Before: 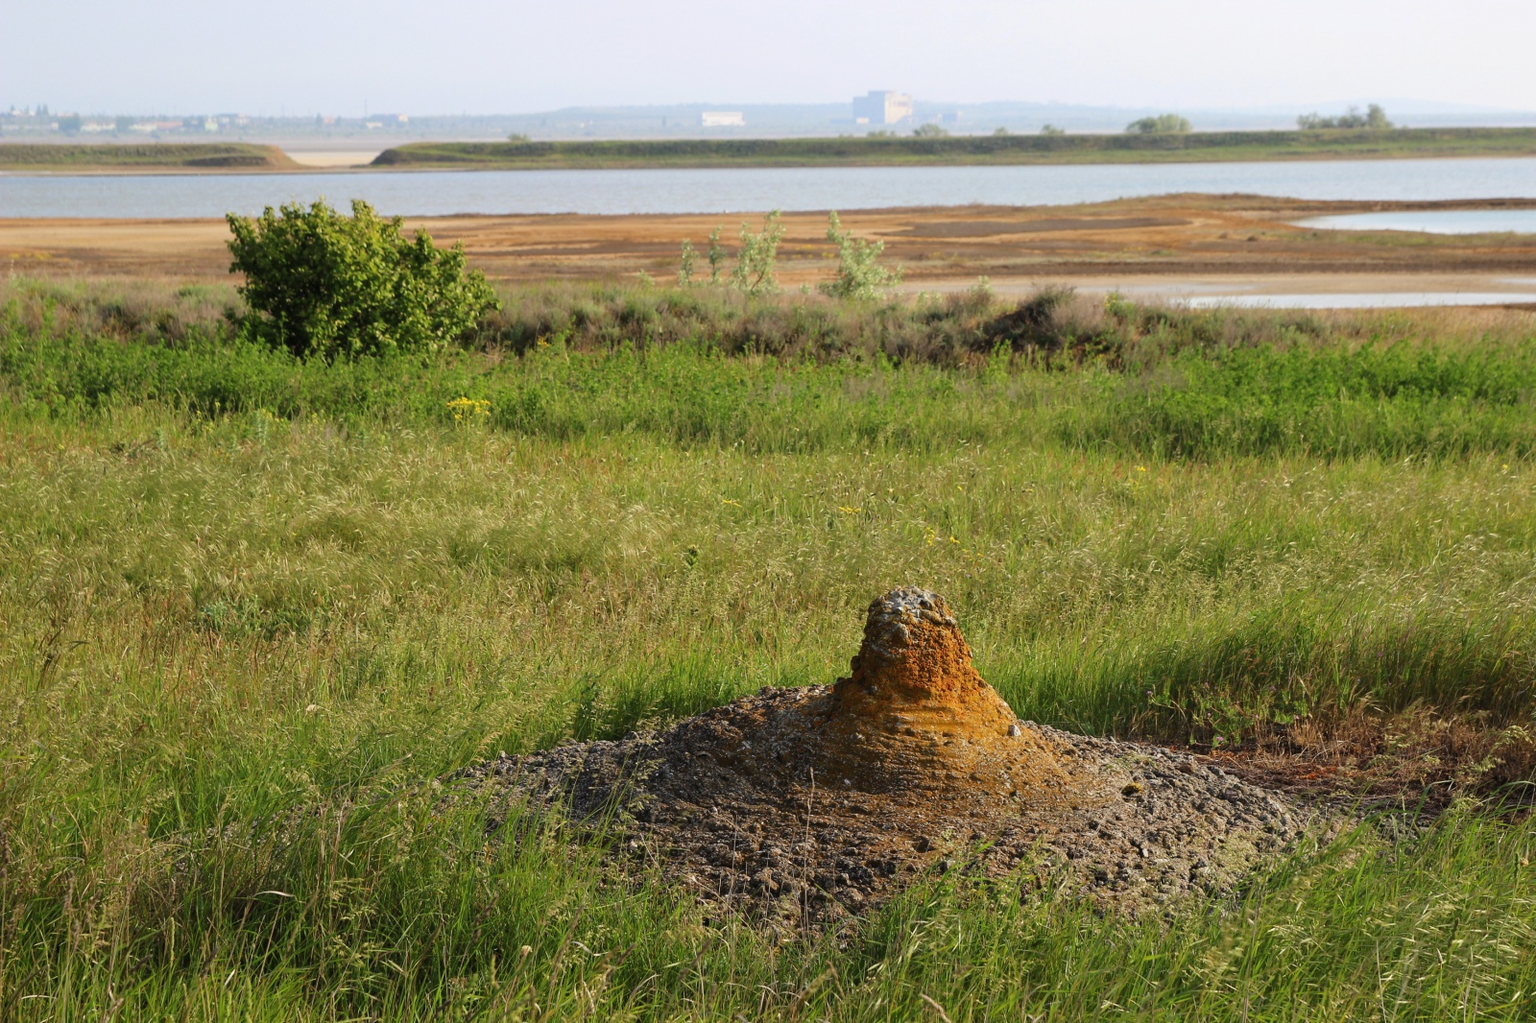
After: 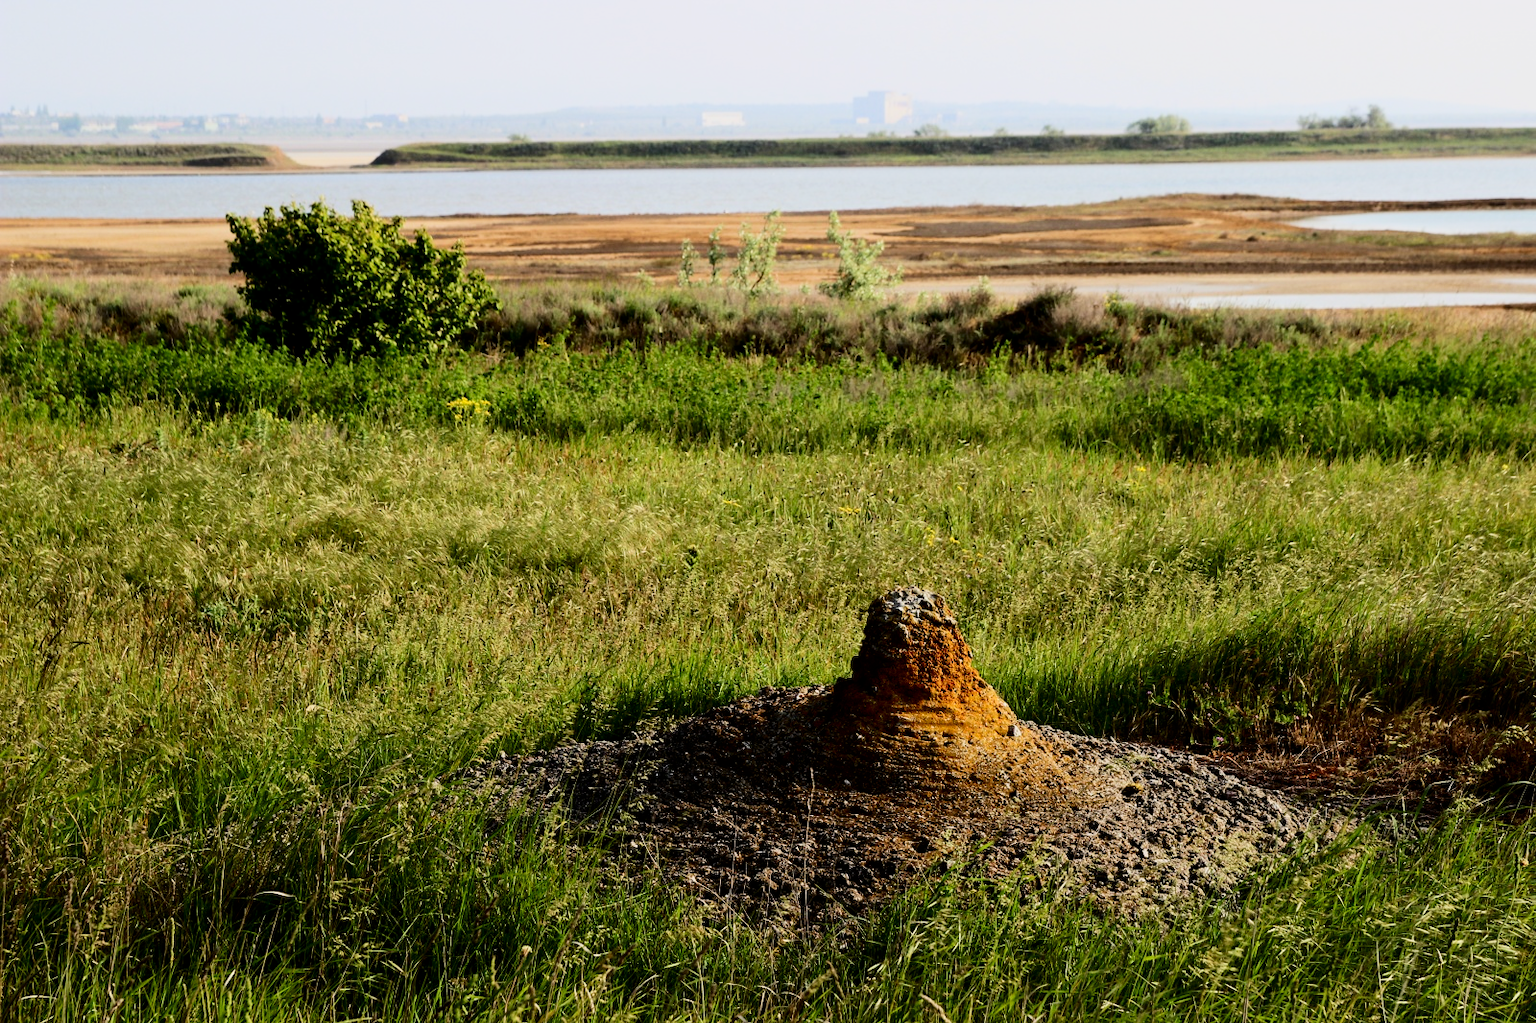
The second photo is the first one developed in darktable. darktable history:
contrast brightness saturation: contrast 0.32, brightness -0.08, saturation 0.17
filmic rgb: black relative exposure -5 EV, hardness 2.88, contrast 1.2, highlights saturation mix -30%
